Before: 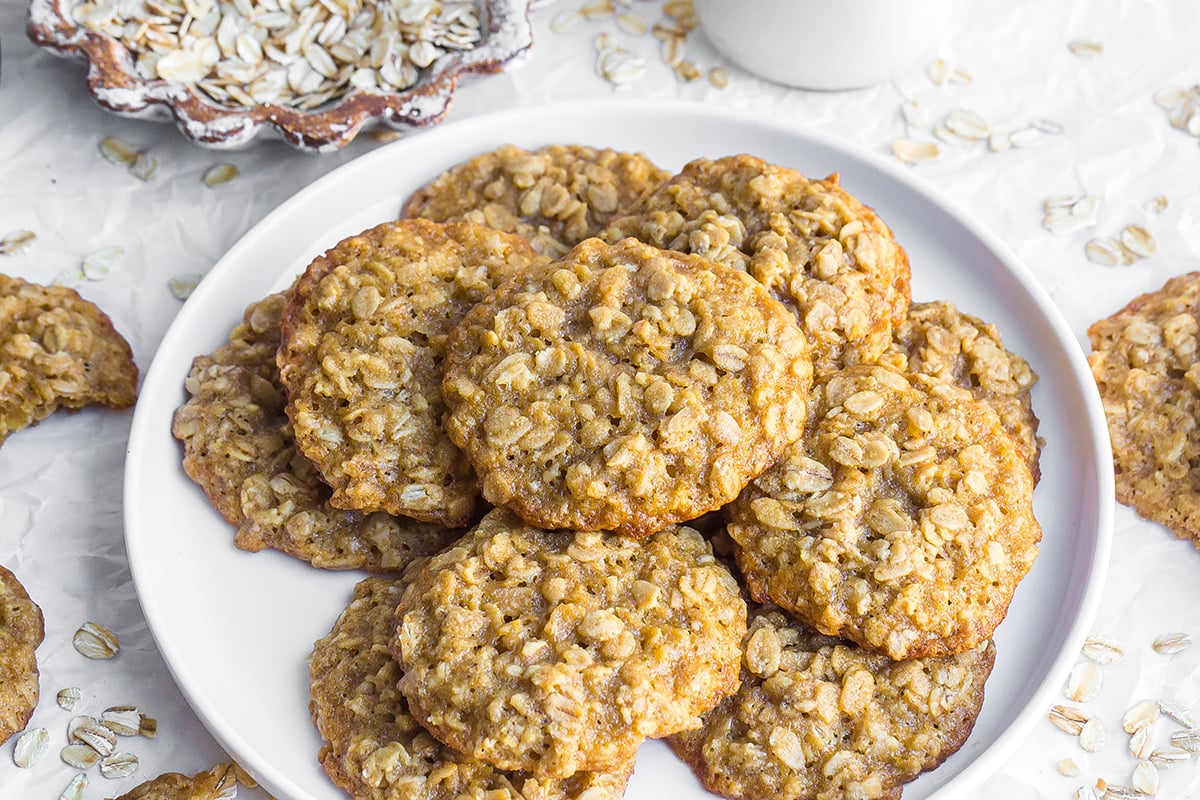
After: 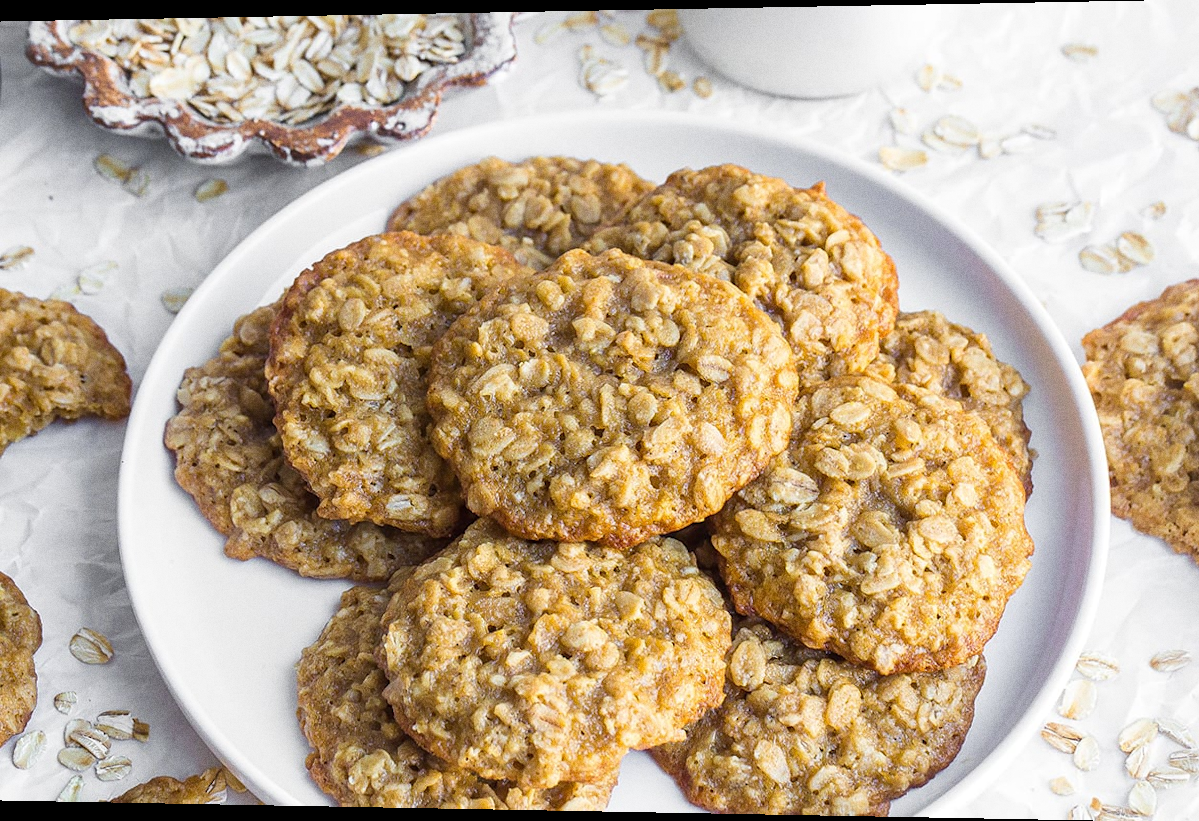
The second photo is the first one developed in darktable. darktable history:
rotate and perspective: lens shift (horizontal) -0.055, automatic cropping off
grain: coarseness 0.09 ISO
